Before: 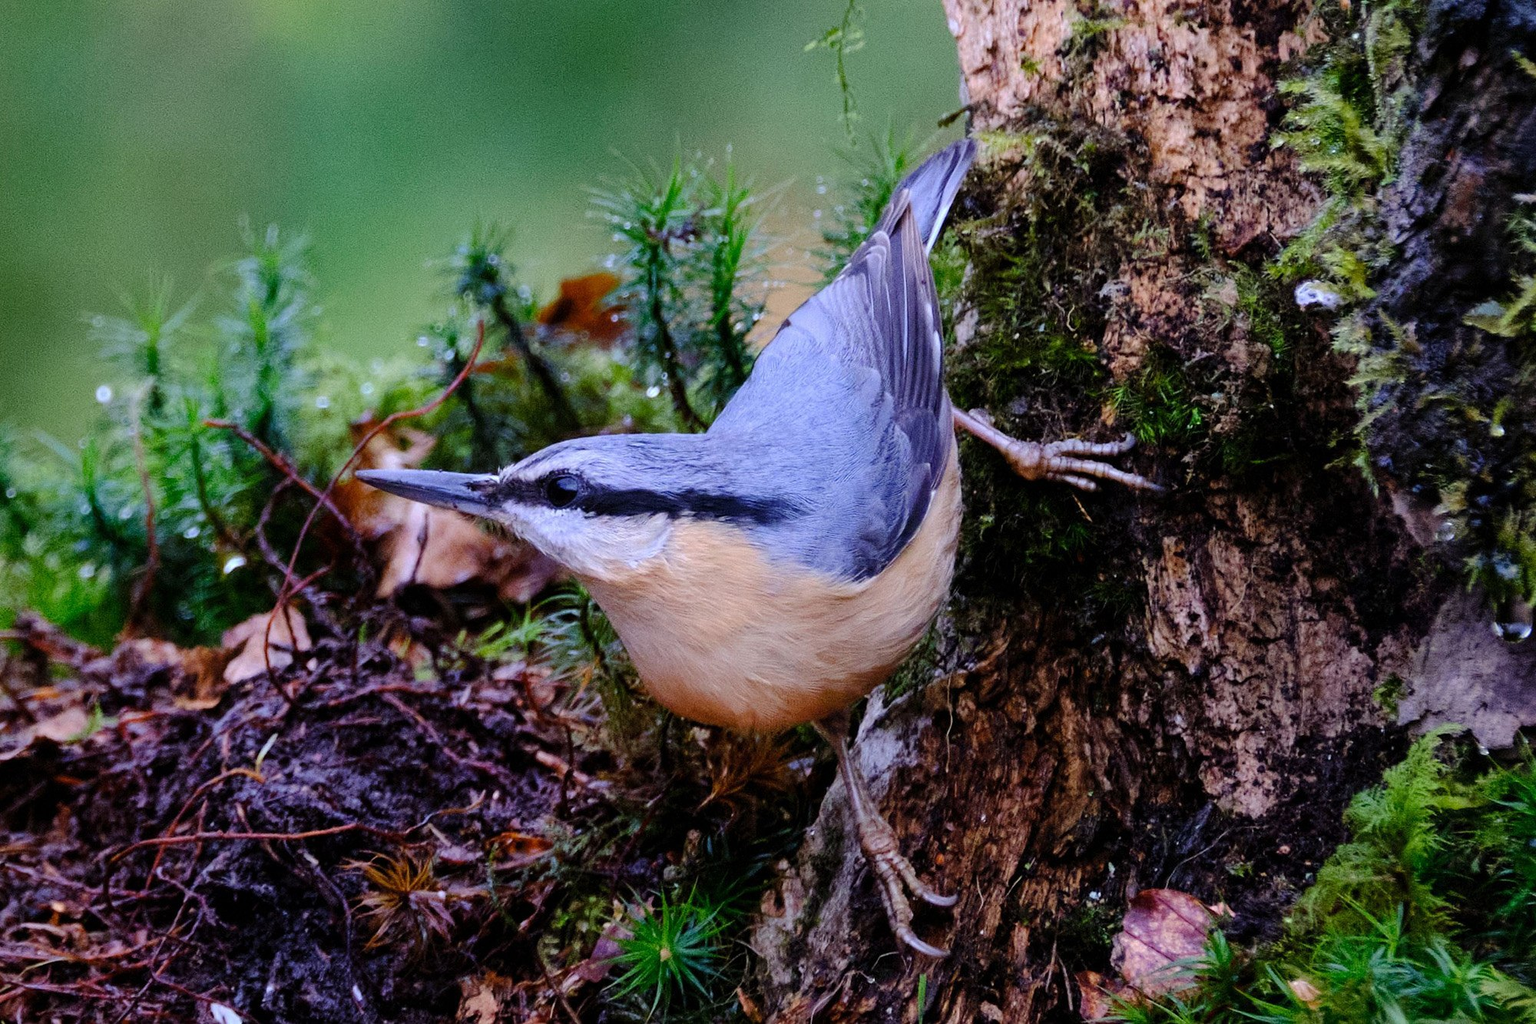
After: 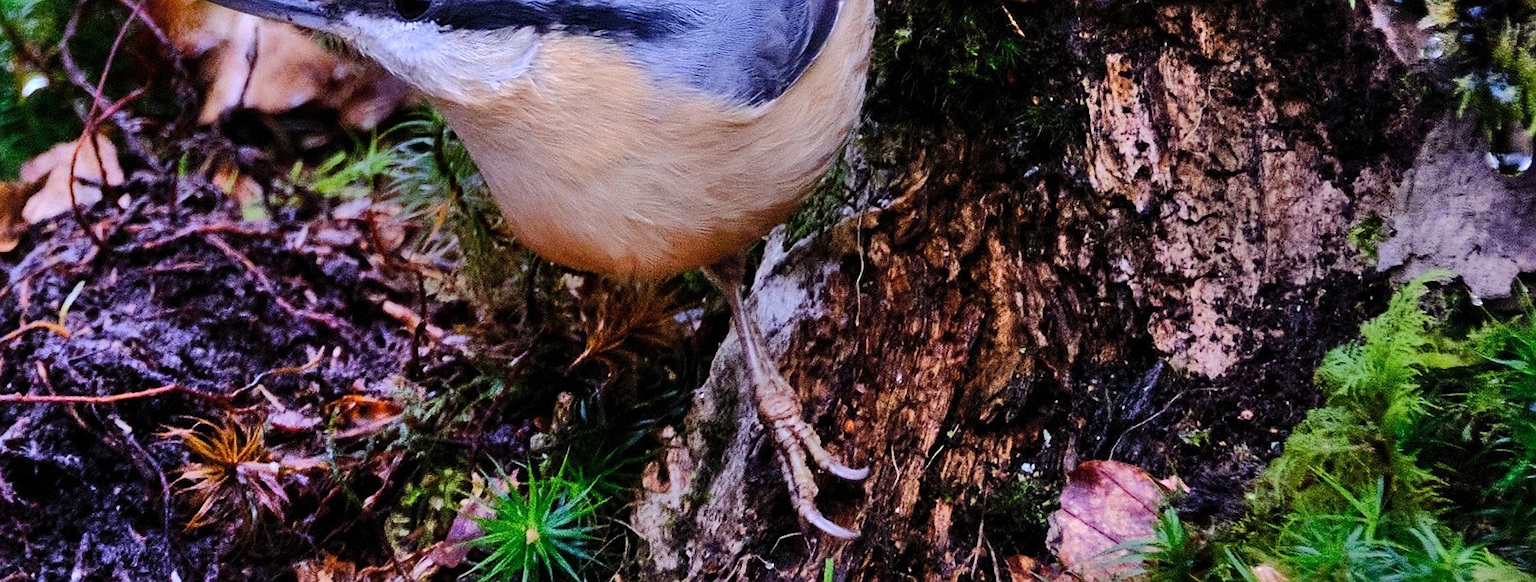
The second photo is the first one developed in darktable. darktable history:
shadows and highlights: low approximation 0.01, soften with gaussian
sharpen: radius 1.032, threshold 0.91
crop and rotate: left 13.303%, top 47.914%, bottom 2.774%
